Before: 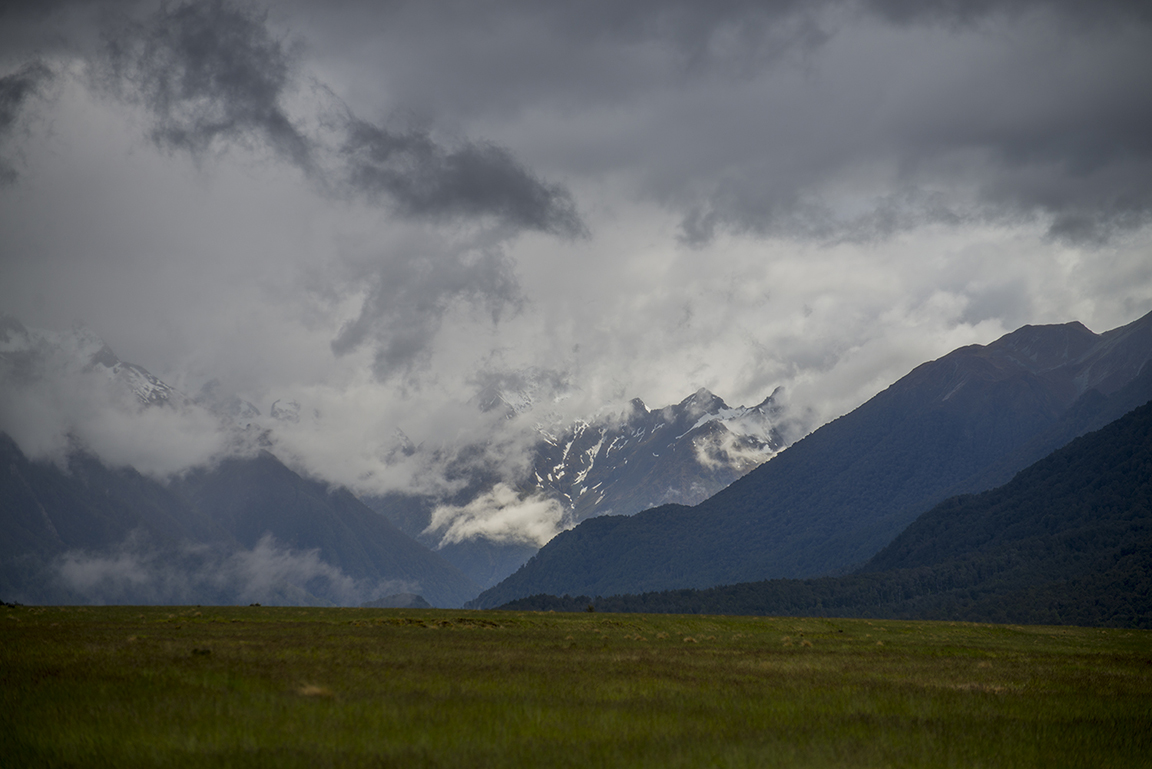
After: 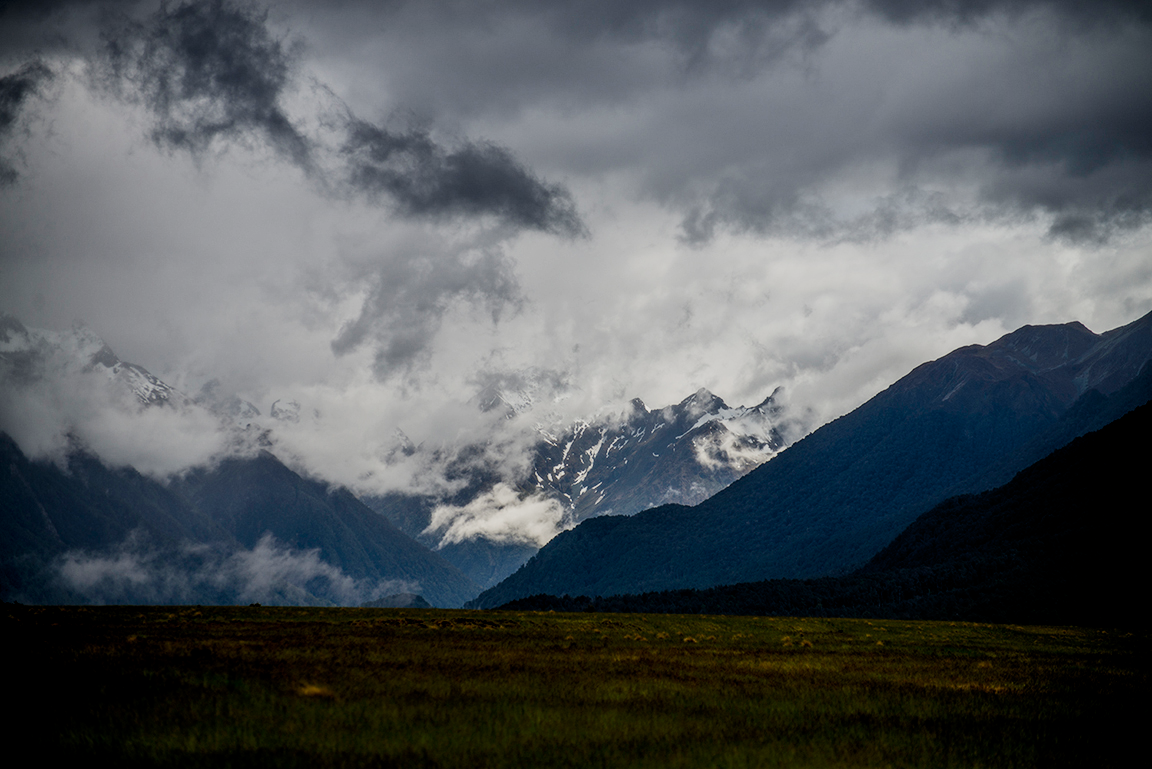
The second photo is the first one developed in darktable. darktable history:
local contrast: on, module defaults
contrast brightness saturation: contrast 0.219
filmic rgb: black relative exposure -5.14 EV, white relative exposure 3.99 EV, threshold 2.95 EV, hardness 2.88, contrast 1.095, preserve chrominance no, color science v4 (2020), type of noise poissonian, enable highlight reconstruction true
